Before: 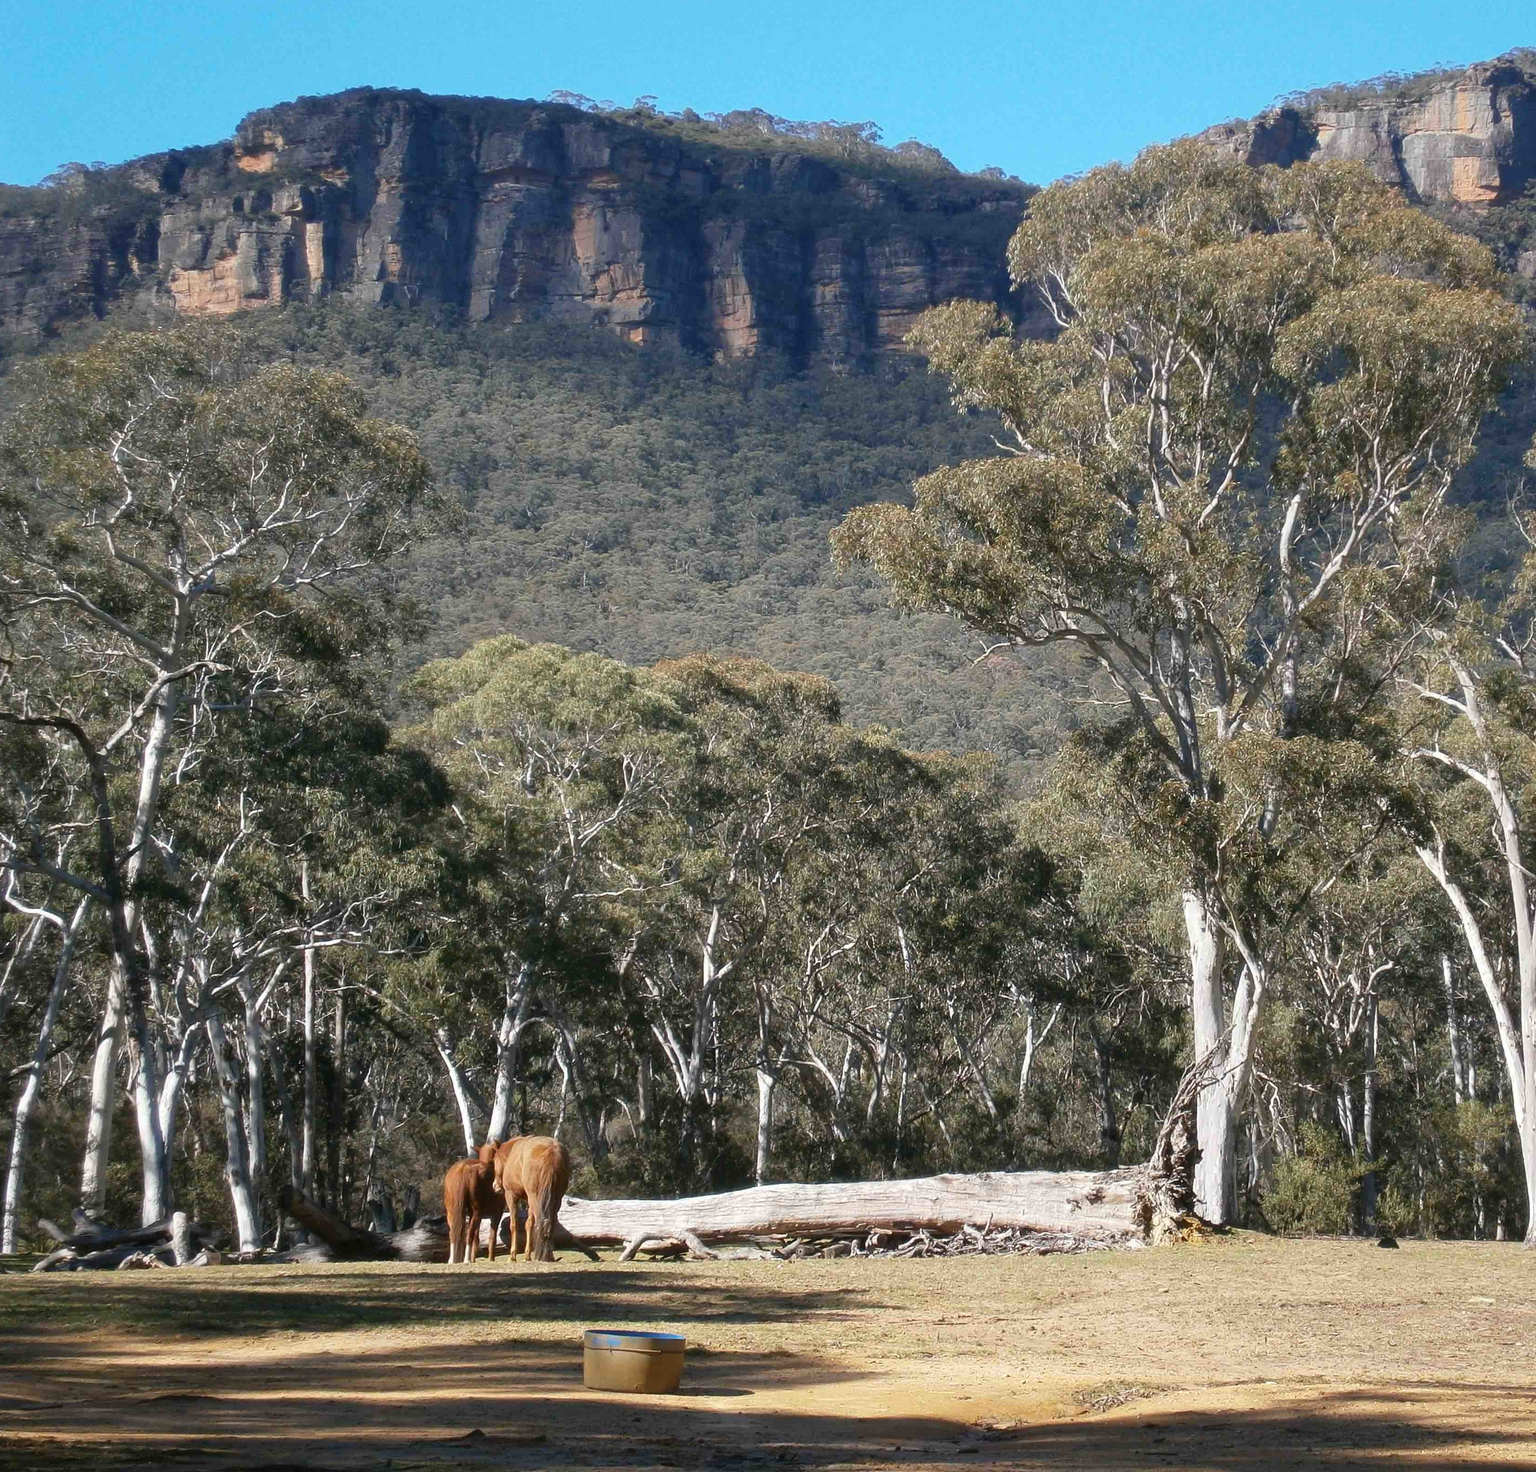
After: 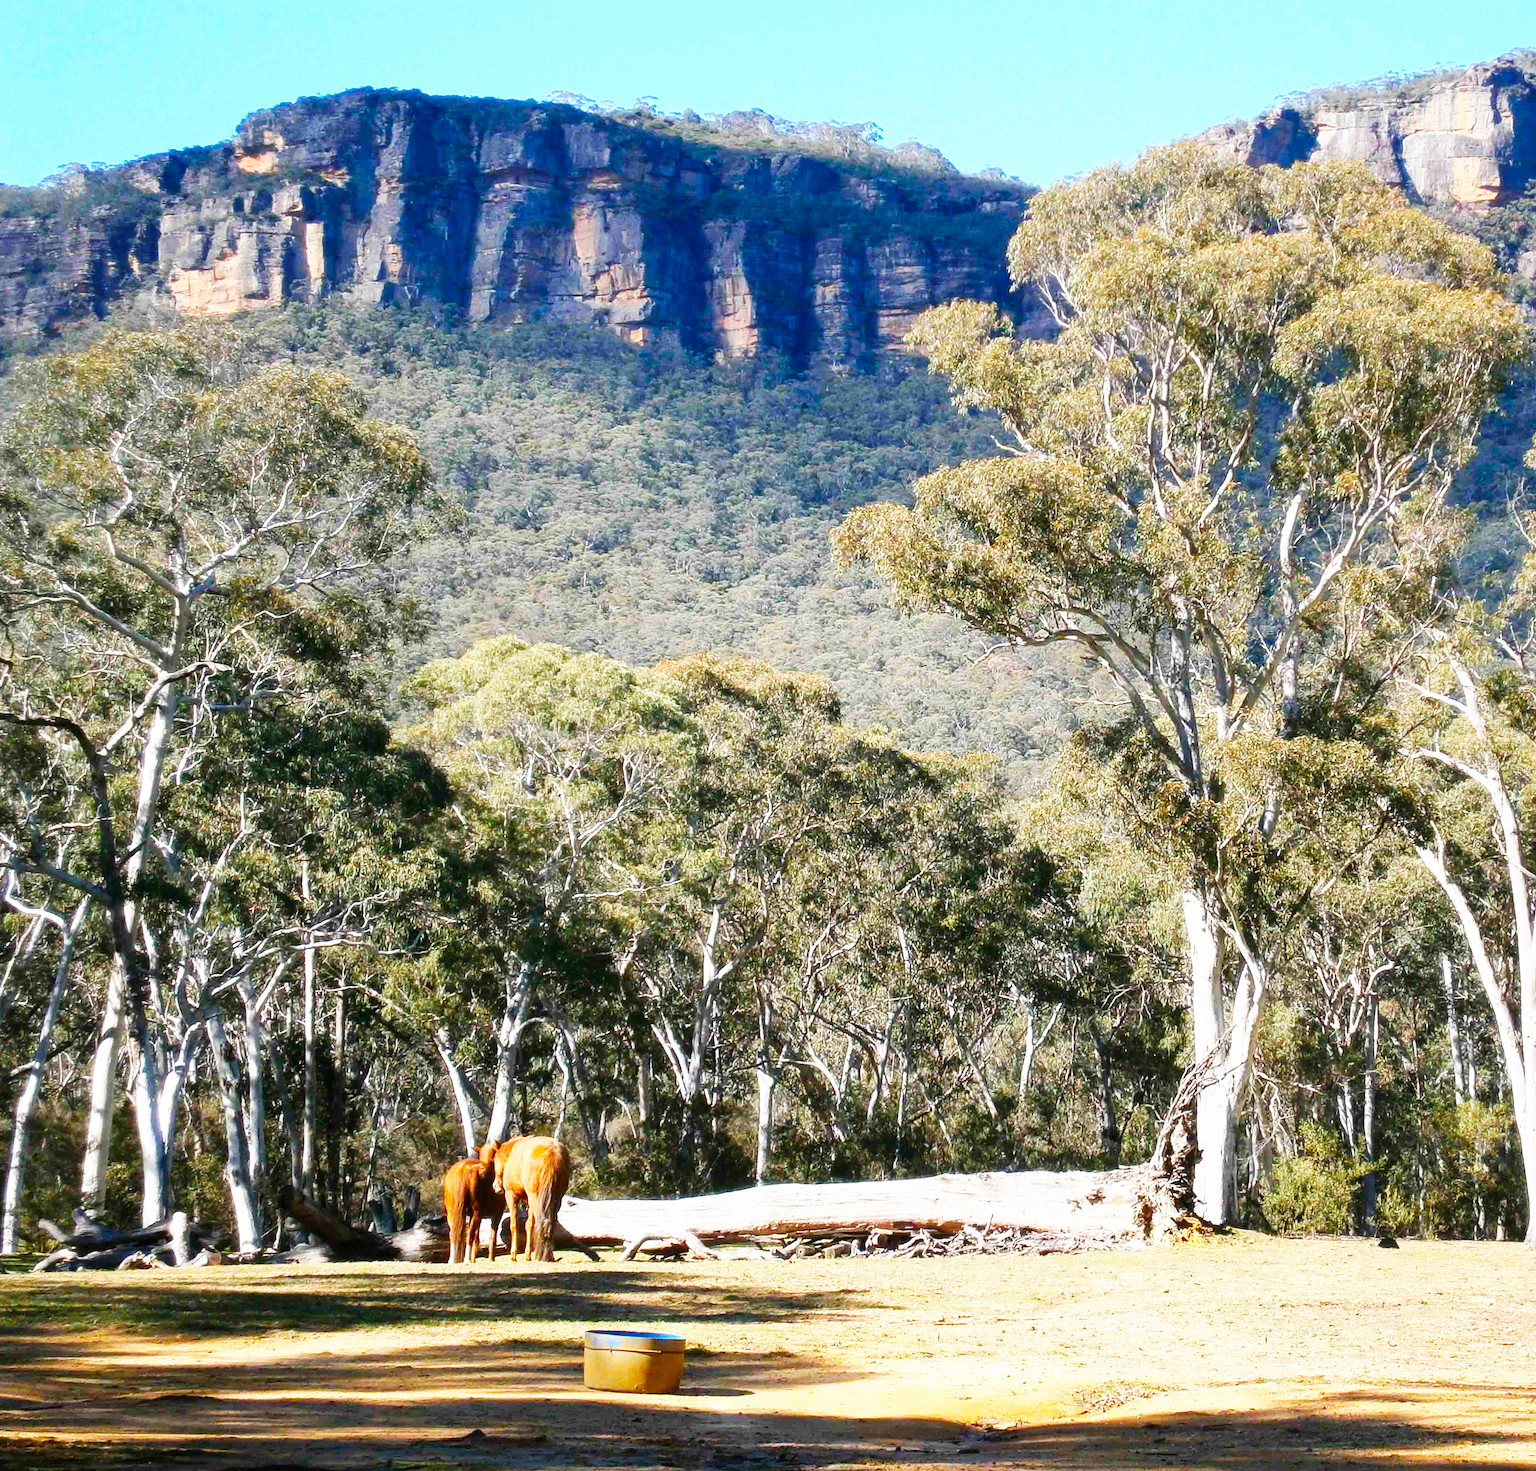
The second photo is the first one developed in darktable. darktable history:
color balance rgb: perceptual saturation grading › global saturation 30%
base curve: curves: ch0 [(0, 0) (0.007, 0.004) (0.027, 0.03) (0.046, 0.07) (0.207, 0.54) (0.442, 0.872) (0.673, 0.972) (1, 1)], preserve colors none
